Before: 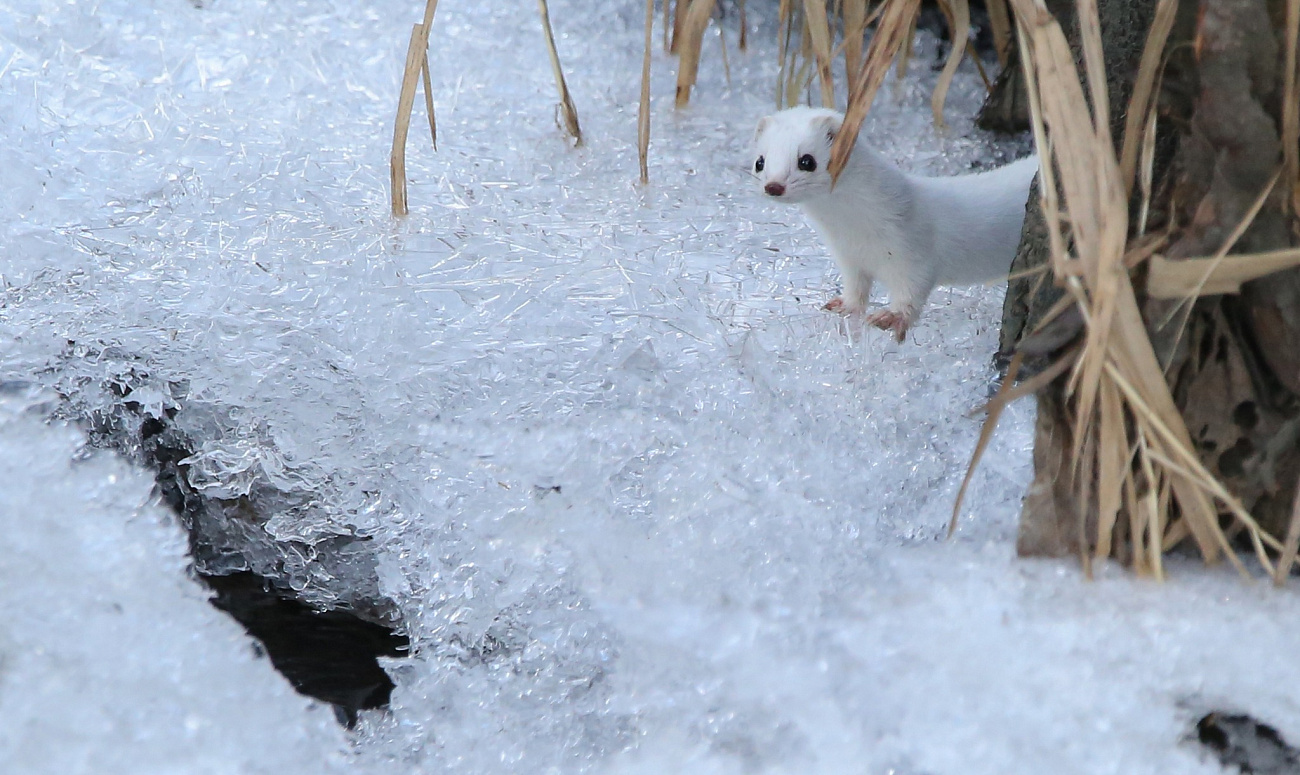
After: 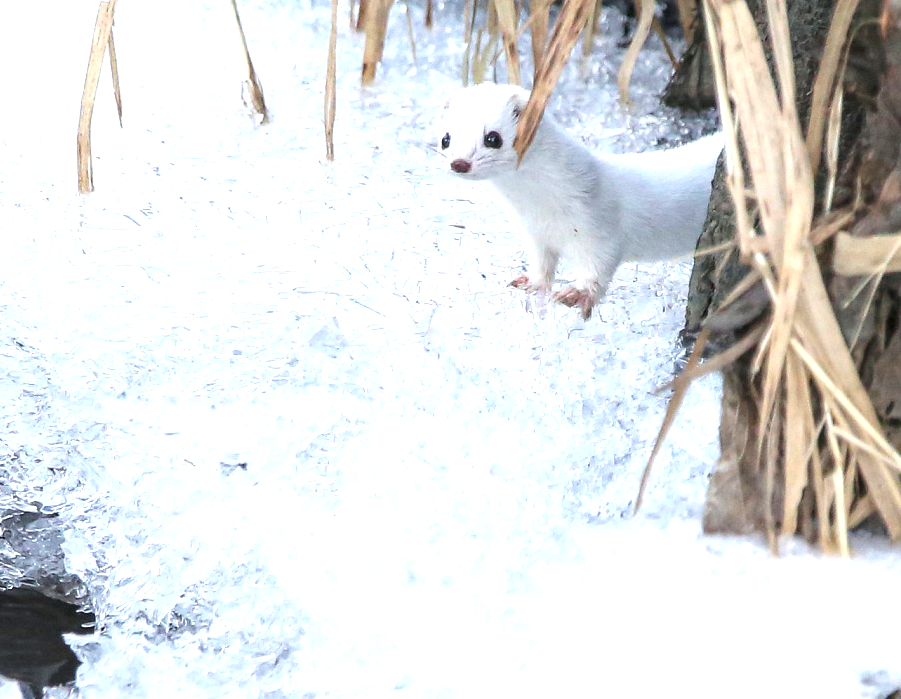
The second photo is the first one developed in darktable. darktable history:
local contrast: on, module defaults
exposure: black level correction 0, exposure 1.2 EV, compensate highlight preservation false
crop and rotate: left 24.16%, top 3.027%, right 6.517%, bottom 6.719%
